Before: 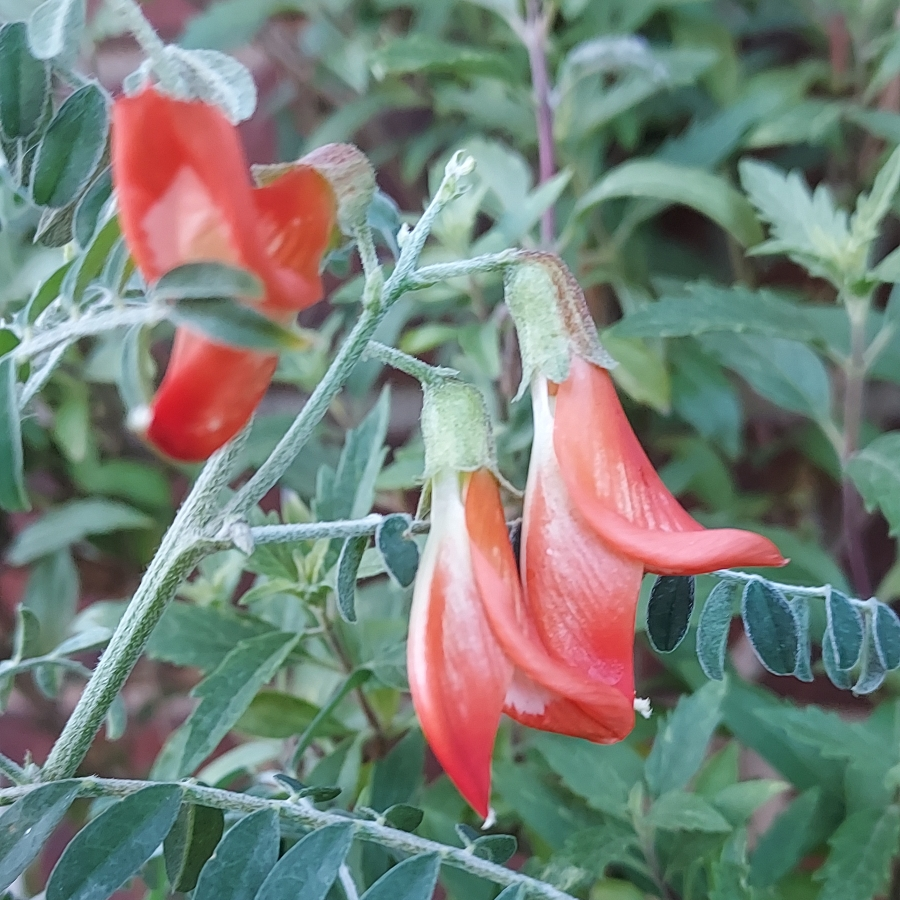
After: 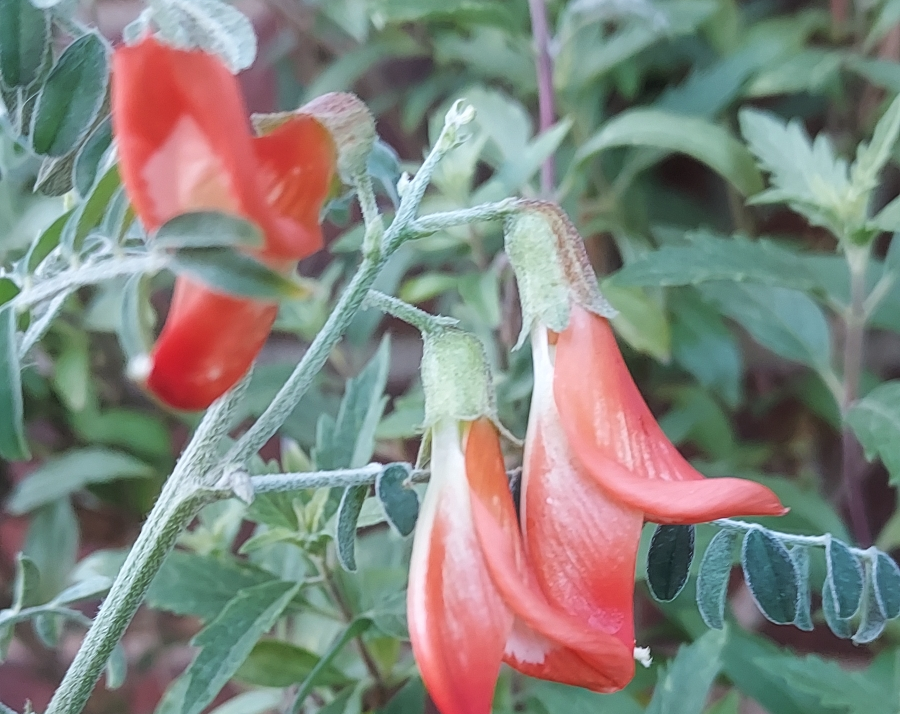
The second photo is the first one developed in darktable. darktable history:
haze removal: strength -0.09, adaptive false
crop and rotate: top 5.667%, bottom 14.937%
